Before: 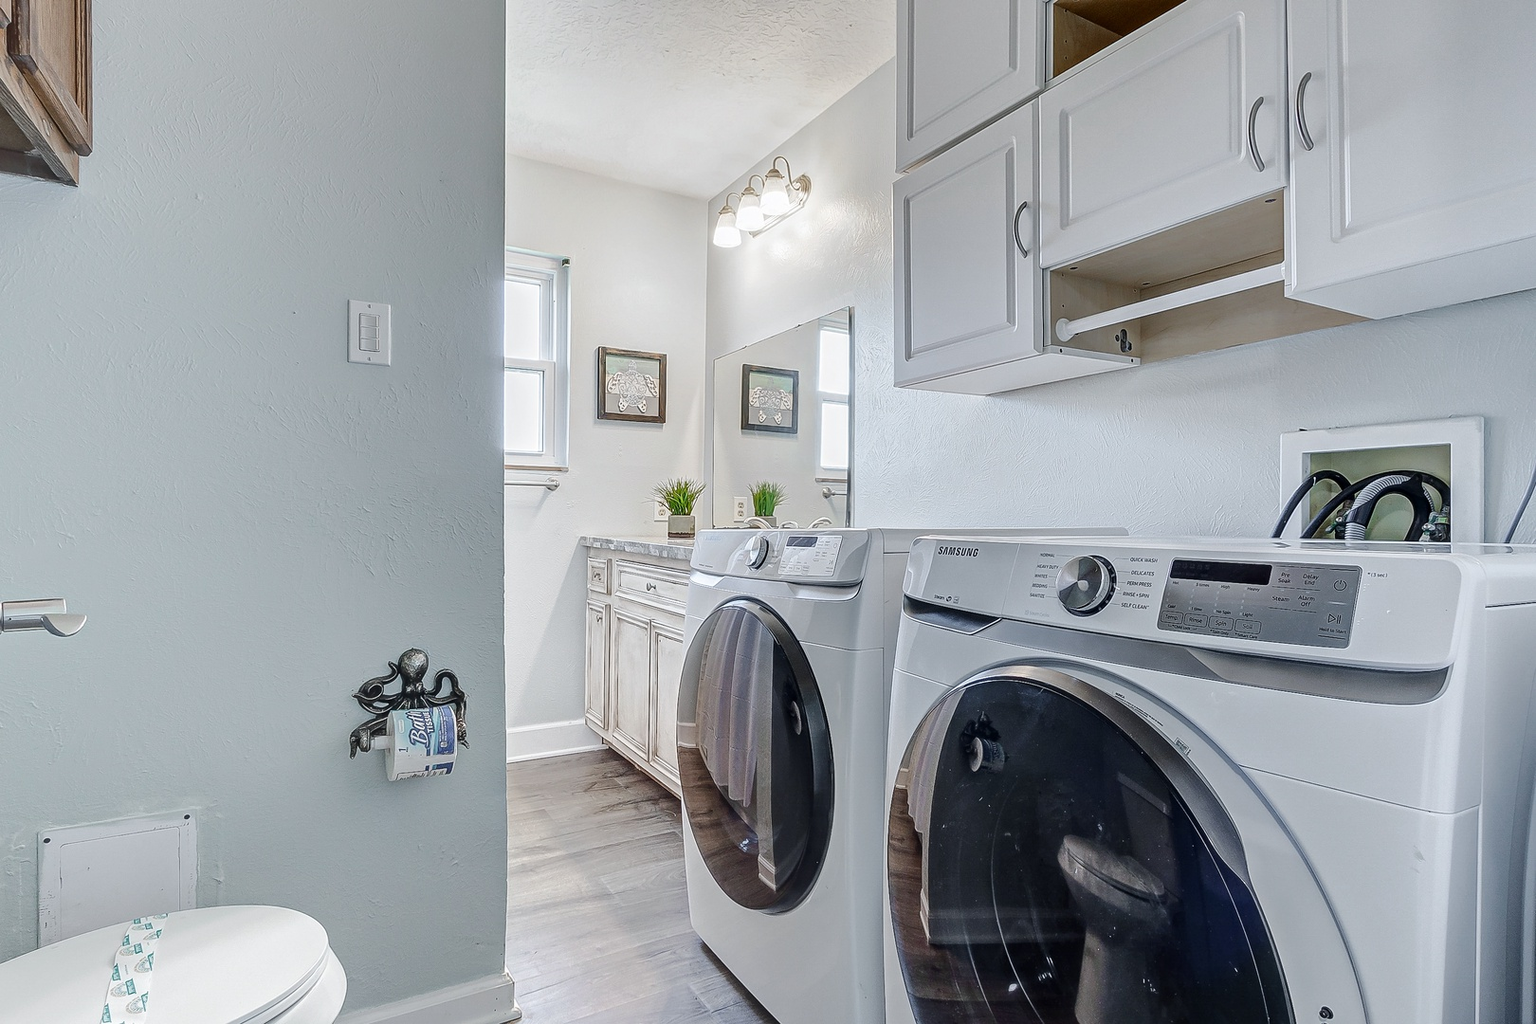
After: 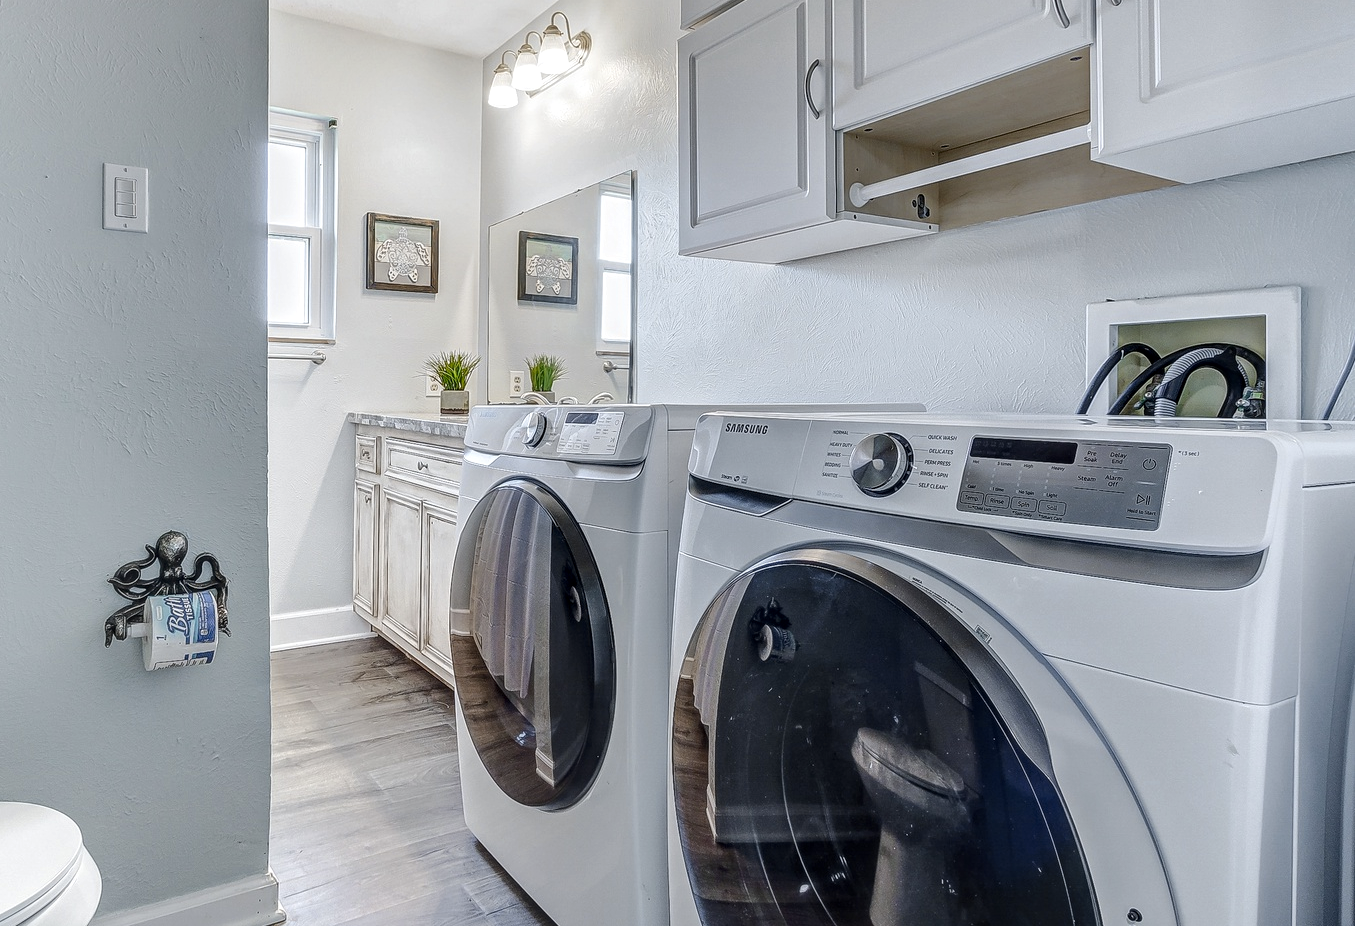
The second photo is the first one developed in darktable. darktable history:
crop: left 16.315%, top 14.246%
color contrast: green-magenta contrast 0.8, blue-yellow contrast 1.1, unbound 0
local contrast: on, module defaults
